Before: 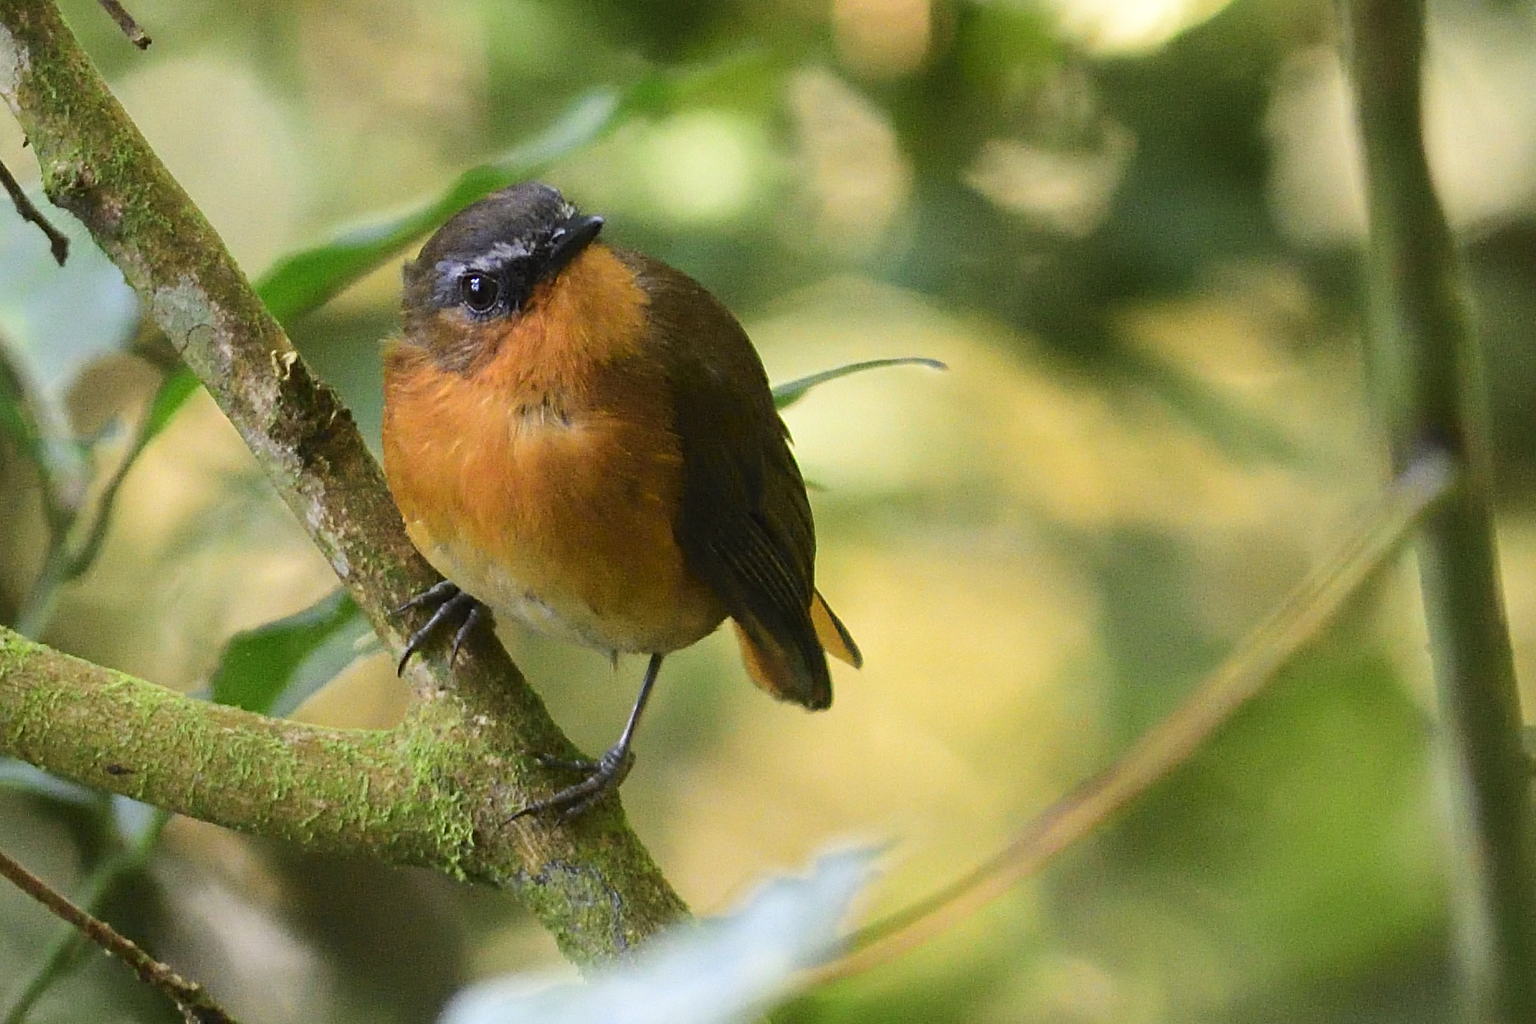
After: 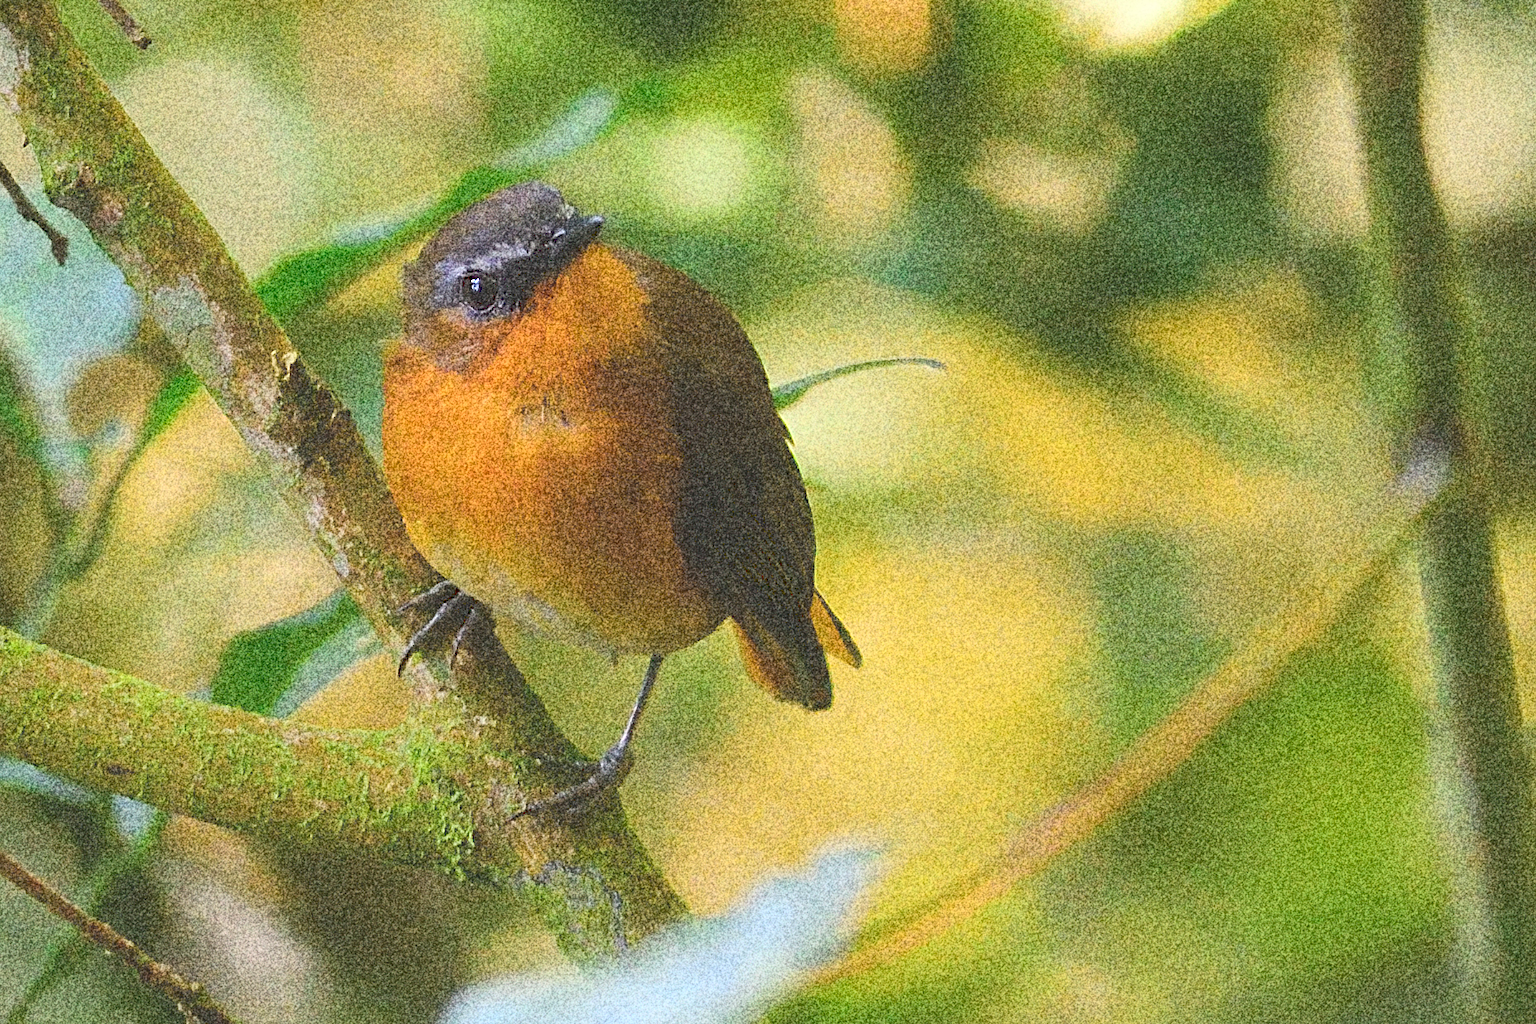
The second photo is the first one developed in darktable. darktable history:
tone curve: curves: ch0 [(0, 0) (0.003, 0.238) (0.011, 0.238) (0.025, 0.242) (0.044, 0.256) (0.069, 0.277) (0.1, 0.294) (0.136, 0.315) (0.177, 0.345) (0.224, 0.379) (0.277, 0.419) (0.335, 0.463) (0.399, 0.511) (0.468, 0.566) (0.543, 0.627) (0.623, 0.687) (0.709, 0.75) (0.801, 0.824) (0.898, 0.89) (1, 1)], preserve colors none
color balance rgb: perceptual saturation grading › global saturation 30%, global vibrance 20%
sharpen: on, module defaults
grain: coarseness 30.02 ISO, strength 100%
